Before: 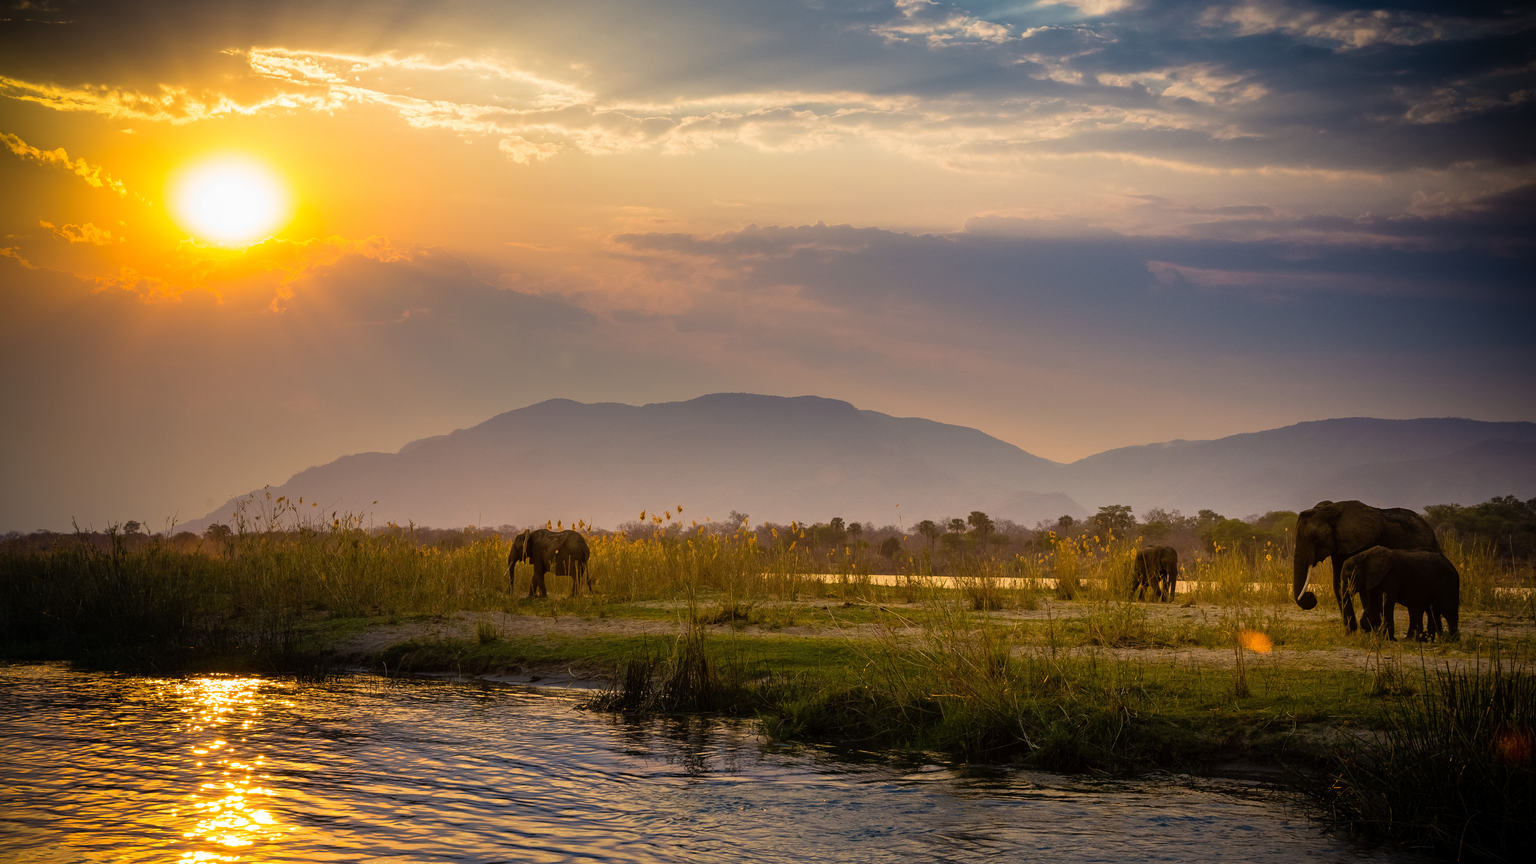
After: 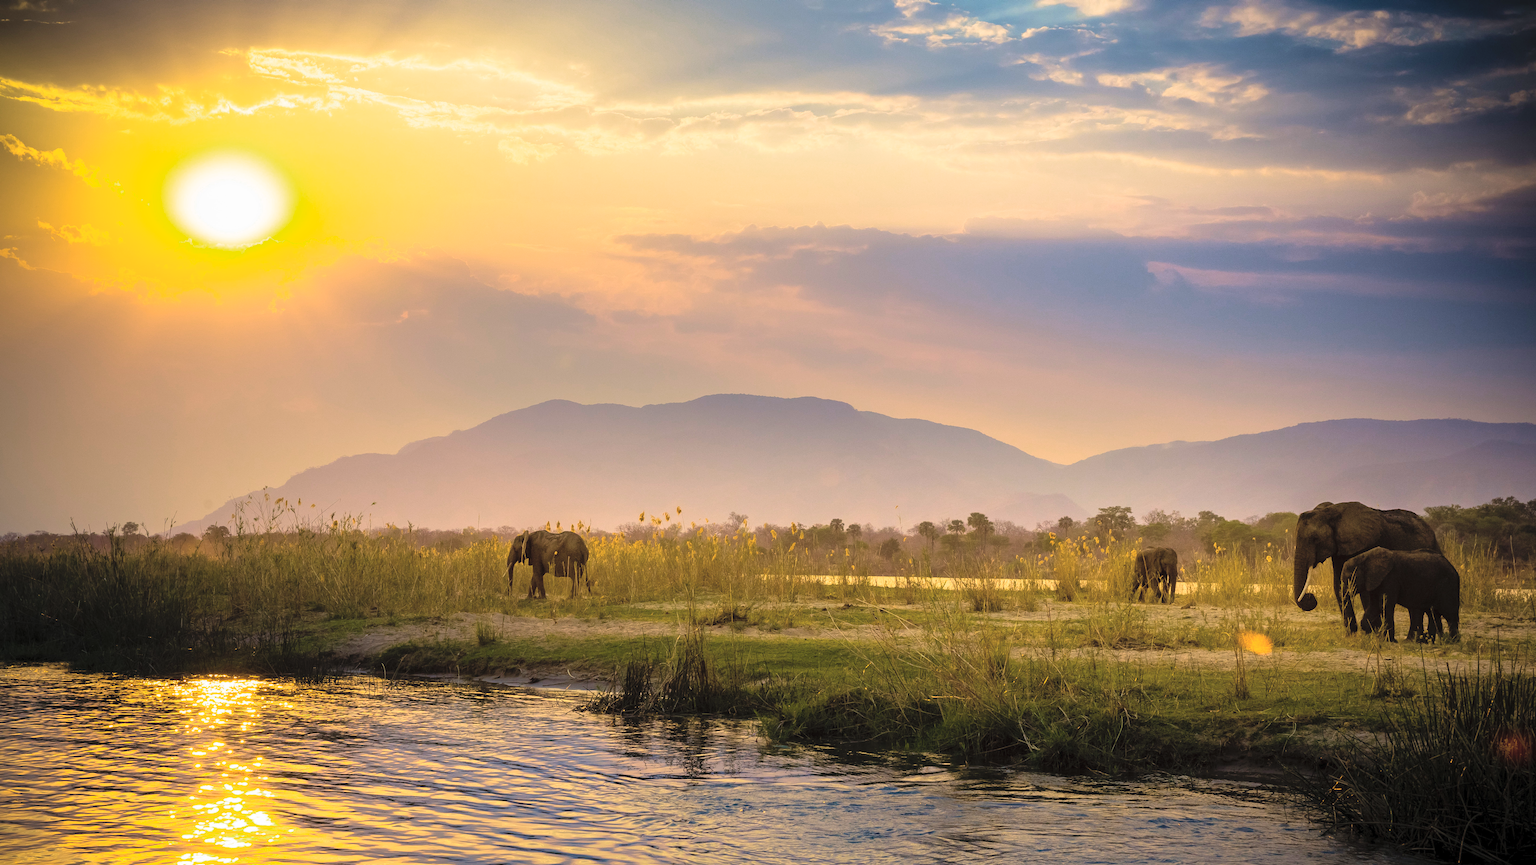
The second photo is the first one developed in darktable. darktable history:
color zones: curves: ch0 [(0, 0.558) (0.143, 0.548) (0.286, 0.447) (0.429, 0.259) (0.571, 0.5) (0.714, 0.5) (0.857, 0.593) (1, 0.558)]; ch1 [(0, 0.543) (0.01, 0.544) (0.12, 0.492) (0.248, 0.458) (0.5, 0.534) (0.748, 0.5) (0.99, 0.469) (1, 0.543)]; ch2 [(0, 0.507) (0.143, 0.522) (0.286, 0.505) (0.429, 0.5) (0.571, 0.5) (0.714, 0.5) (0.857, 0.5) (1, 0.507)]
velvia: on, module defaults
crop and rotate: left 0.155%, bottom 0.014%
contrast brightness saturation: contrast 0.105, brightness 0.303, saturation 0.147
